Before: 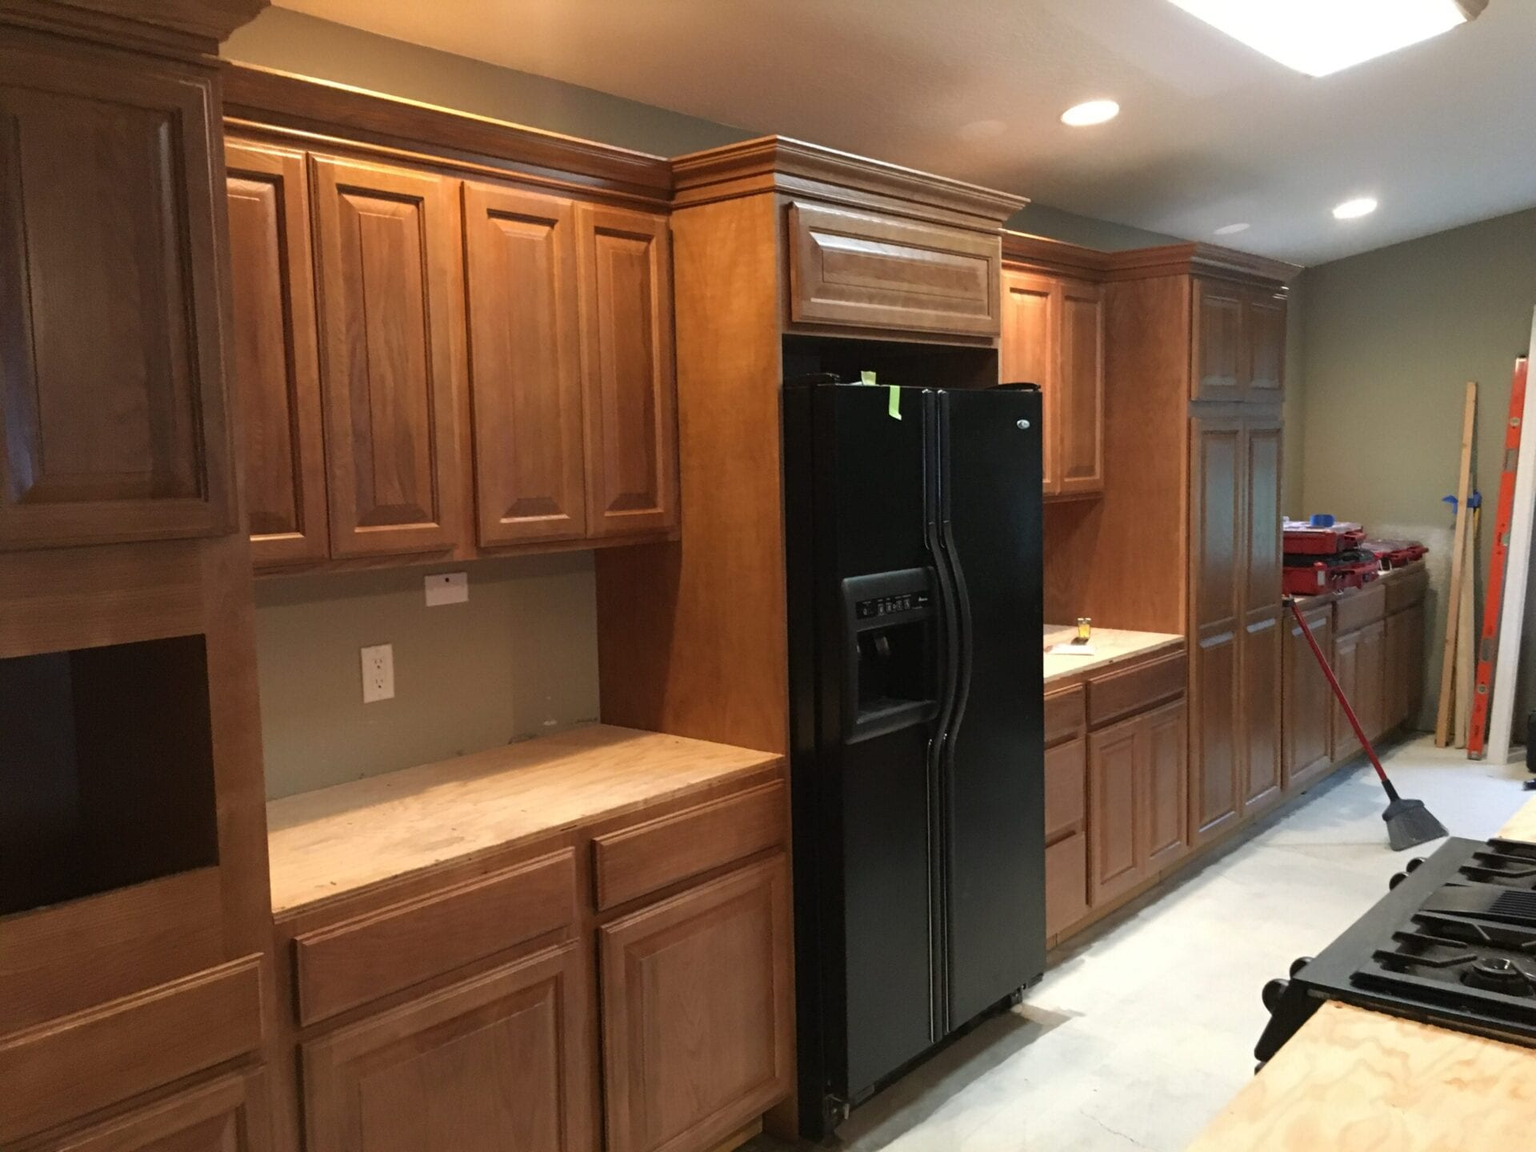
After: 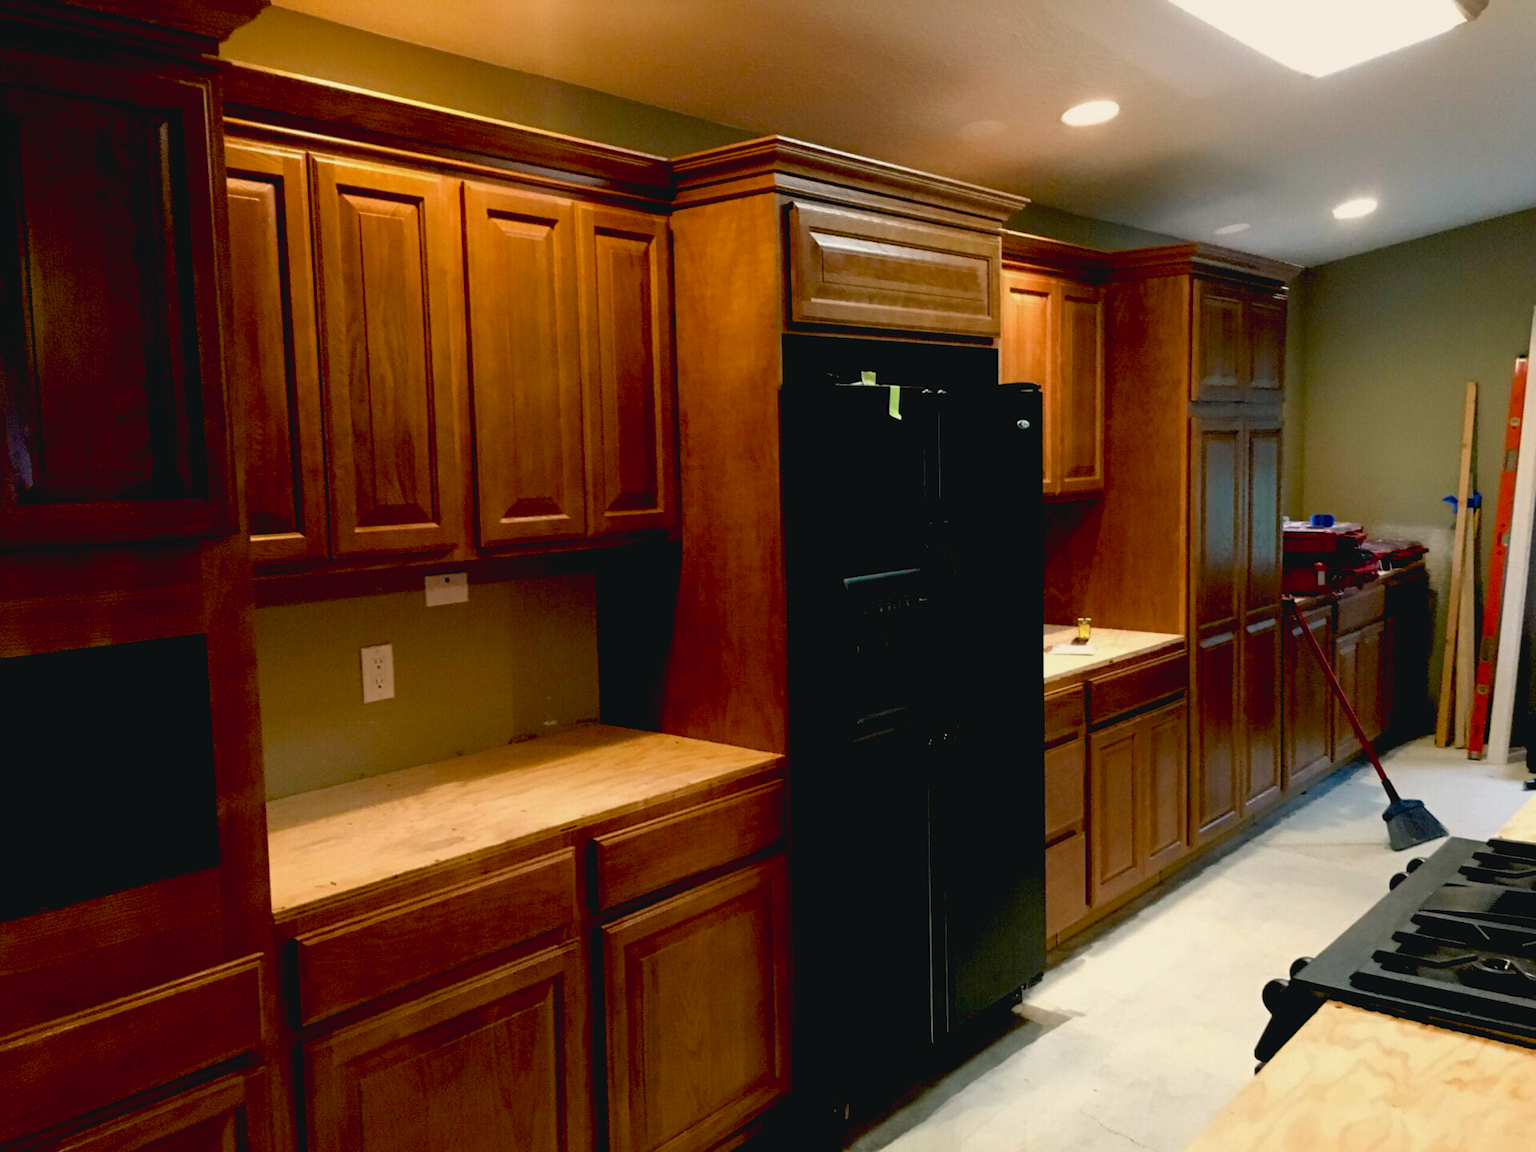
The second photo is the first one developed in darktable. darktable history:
color balance rgb: shadows lift › chroma 2%, shadows lift › hue 219.6°, power › hue 313.2°, highlights gain › chroma 3%, highlights gain › hue 75.6°, global offset › luminance 0.5%, perceptual saturation grading › global saturation 15.33%, perceptual saturation grading › highlights -19.33%, perceptual saturation grading › shadows 20%, global vibrance 20%
exposure: black level correction 0.046, exposure -0.228 EV, compensate highlight preservation false
